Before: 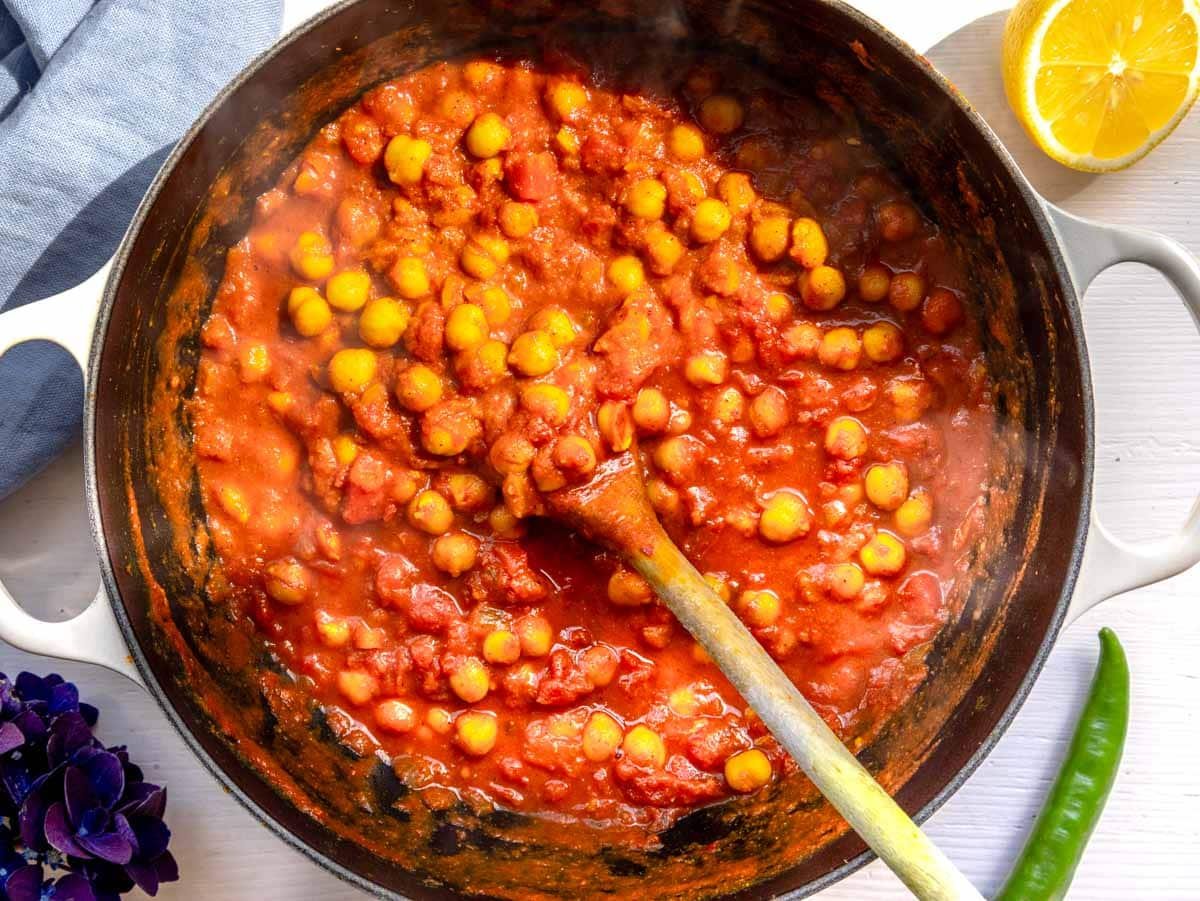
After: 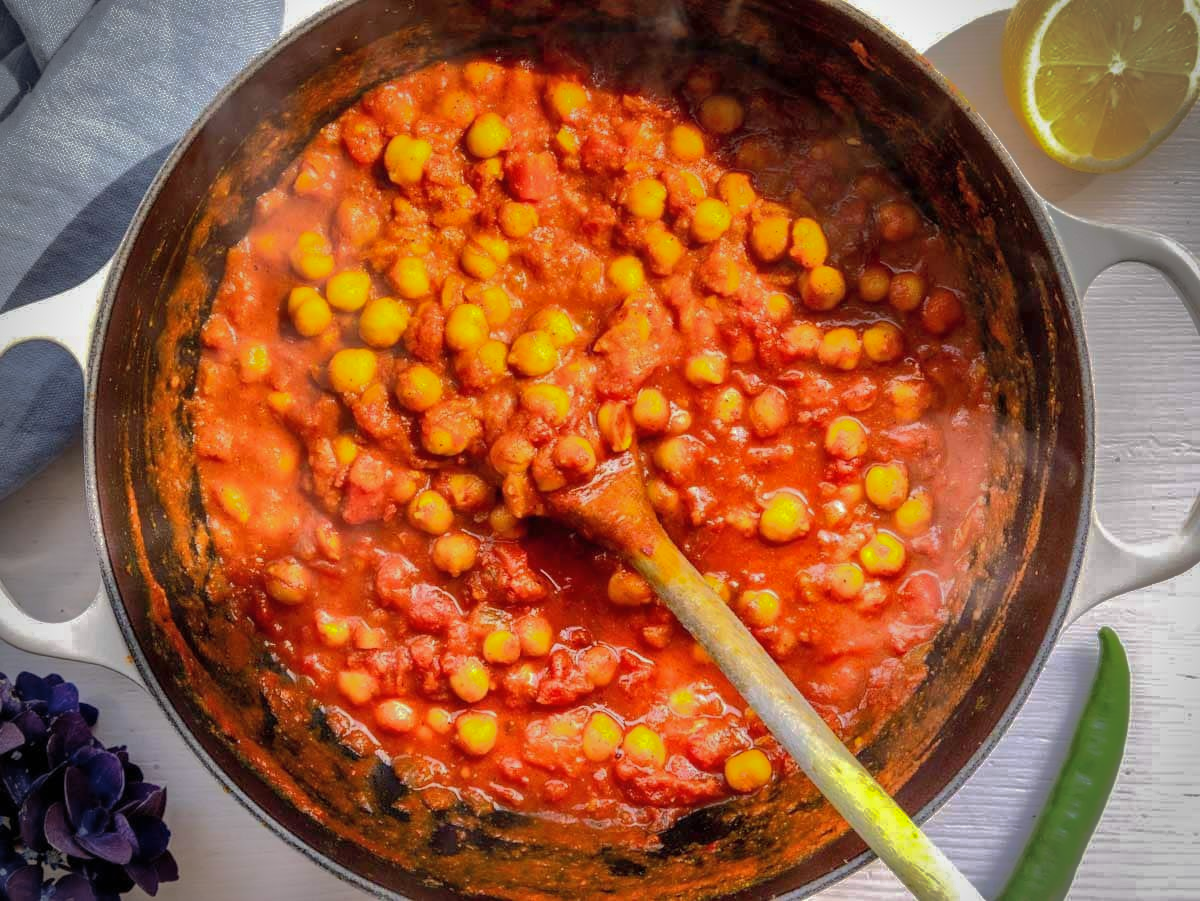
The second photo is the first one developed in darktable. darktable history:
shadows and highlights: shadows 38.43, highlights -74.54
vignetting: fall-off radius 31.48%, brightness -0.472
color correction: saturation 0.99
